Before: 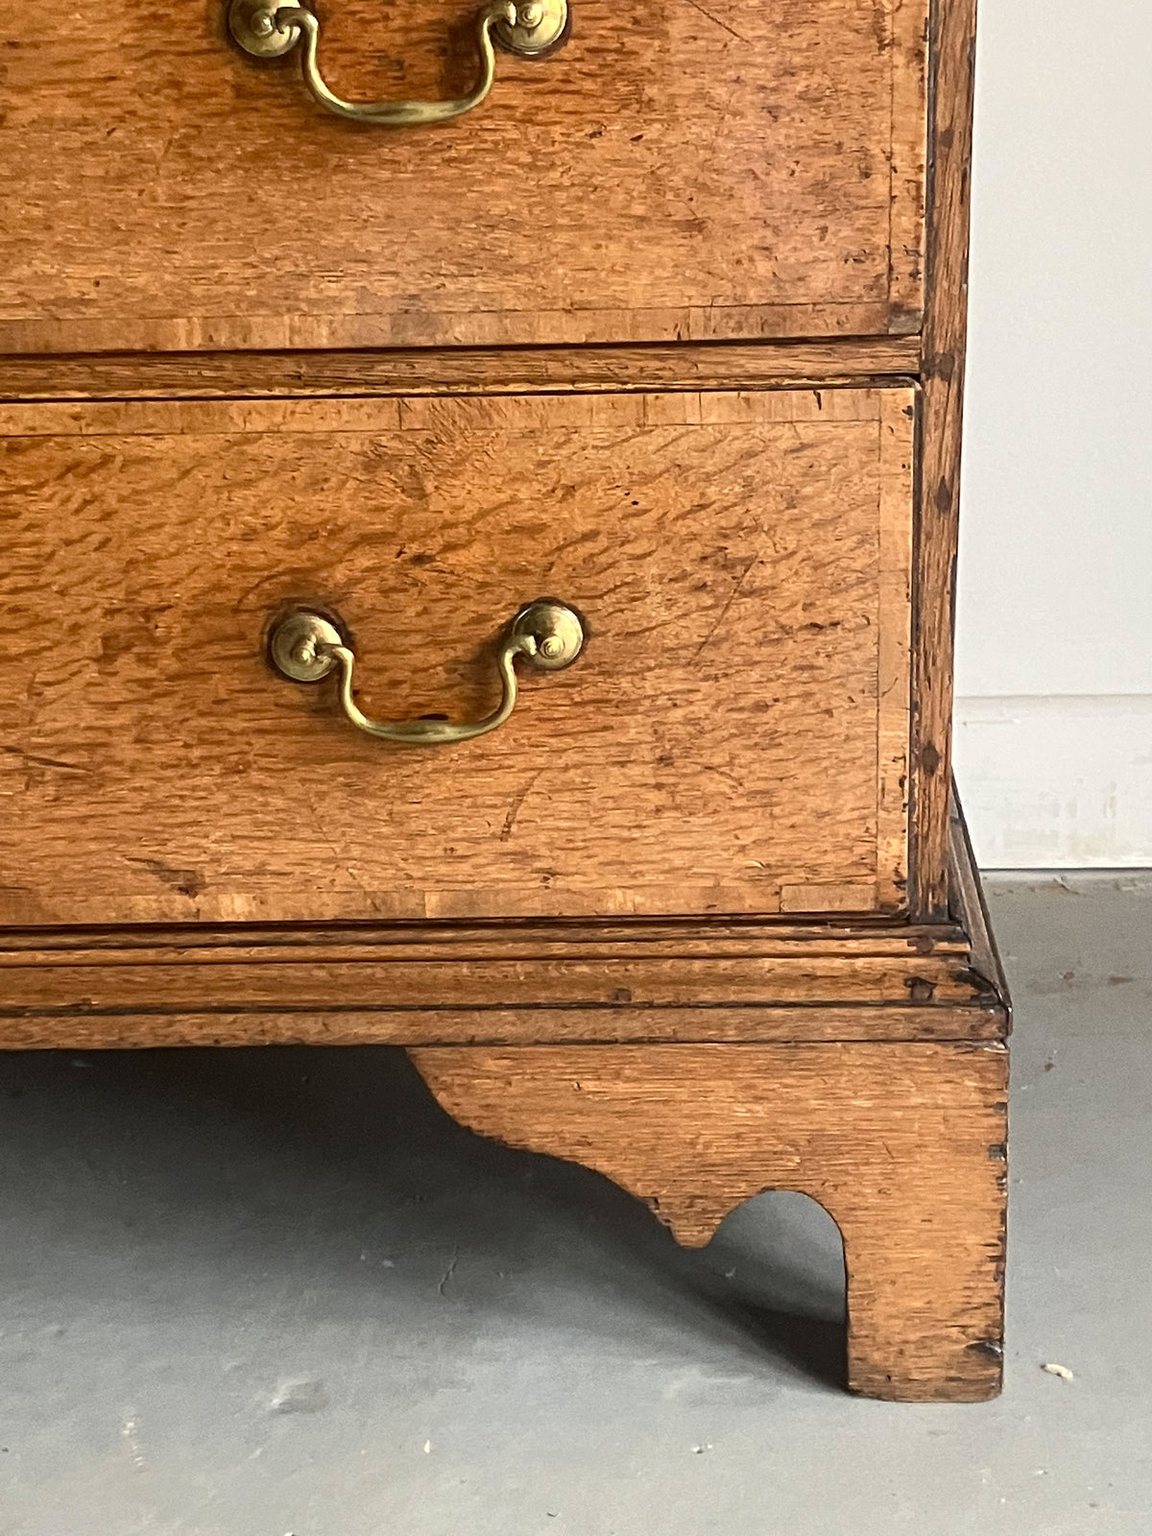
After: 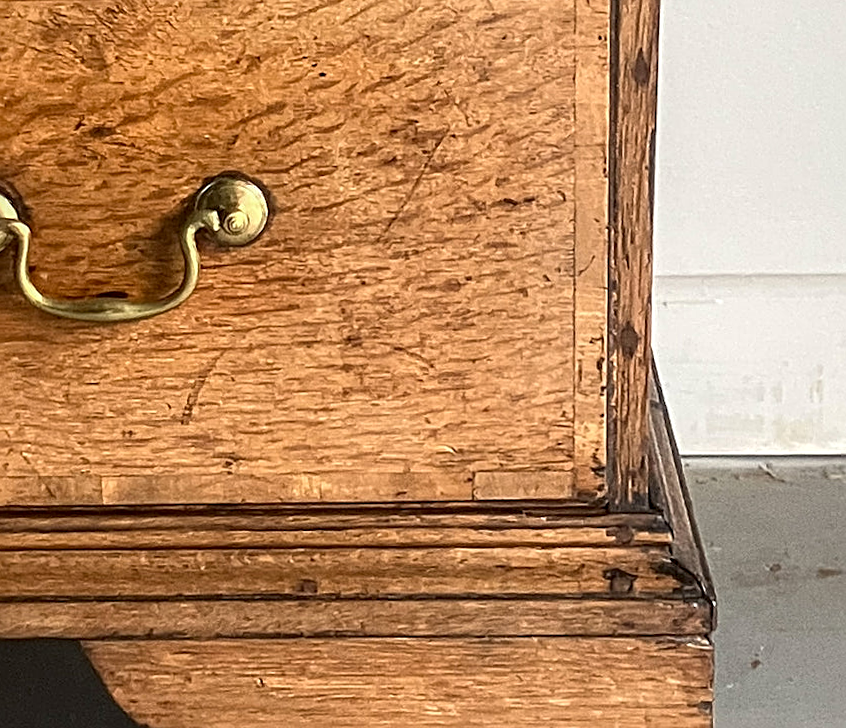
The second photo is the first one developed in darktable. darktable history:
local contrast: on, module defaults
crop and rotate: left 27.938%, top 27.046%, bottom 27.046%
rotate and perspective: rotation 0.226°, lens shift (vertical) -0.042, crop left 0.023, crop right 0.982, crop top 0.006, crop bottom 0.994
sharpen: on, module defaults
